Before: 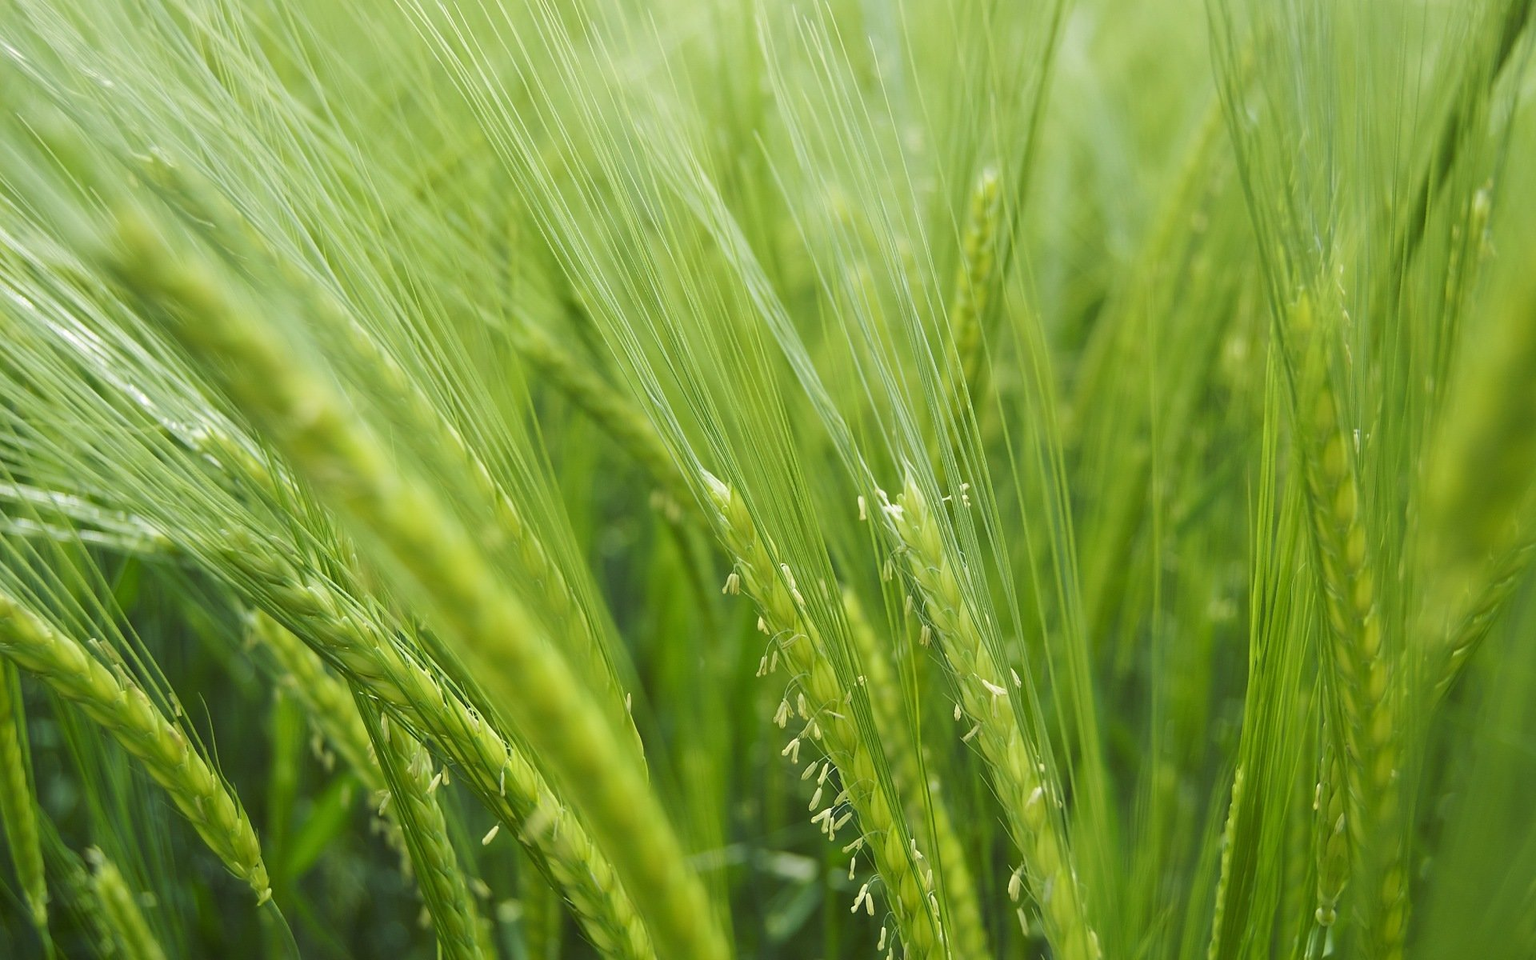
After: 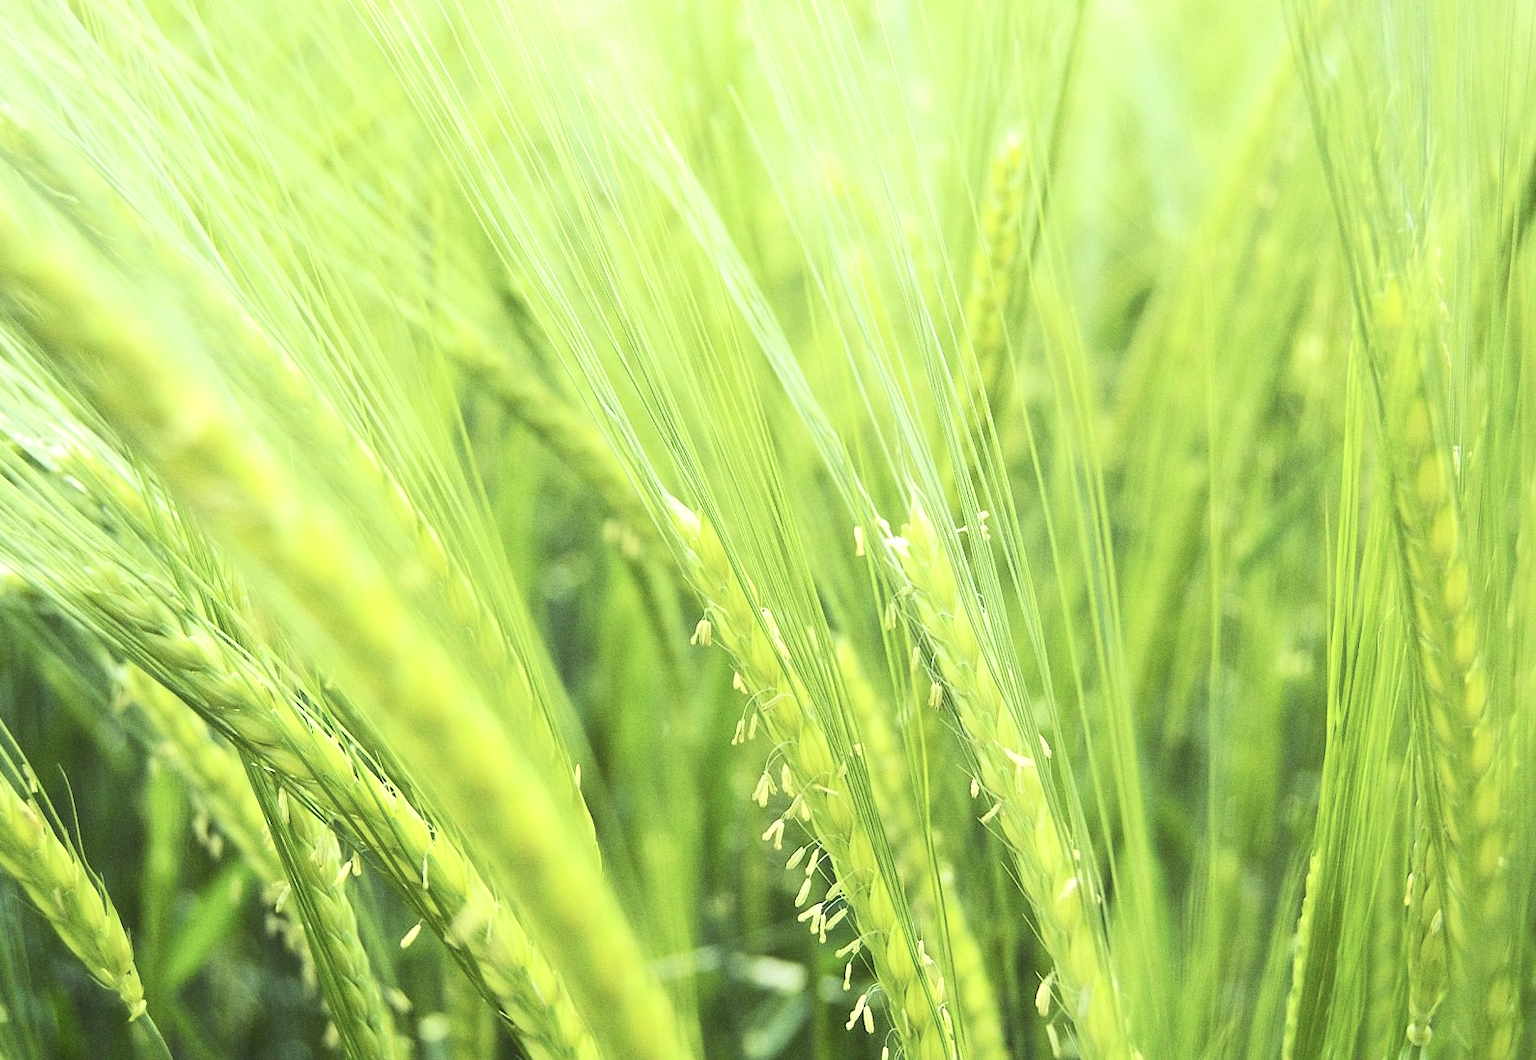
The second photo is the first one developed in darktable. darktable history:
contrast brightness saturation: contrast 0.28
exposure: black level correction 0, exposure 0.95 EV, compensate exposure bias true, compensate highlight preservation false
crop: left 9.807%, top 6.259%, right 7.334%, bottom 2.177%
color balance: lift [1.01, 1, 1, 1], gamma [1.097, 1, 1, 1], gain [0.85, 1, 1, 1]
grain: coarseness 0.09 ISO
